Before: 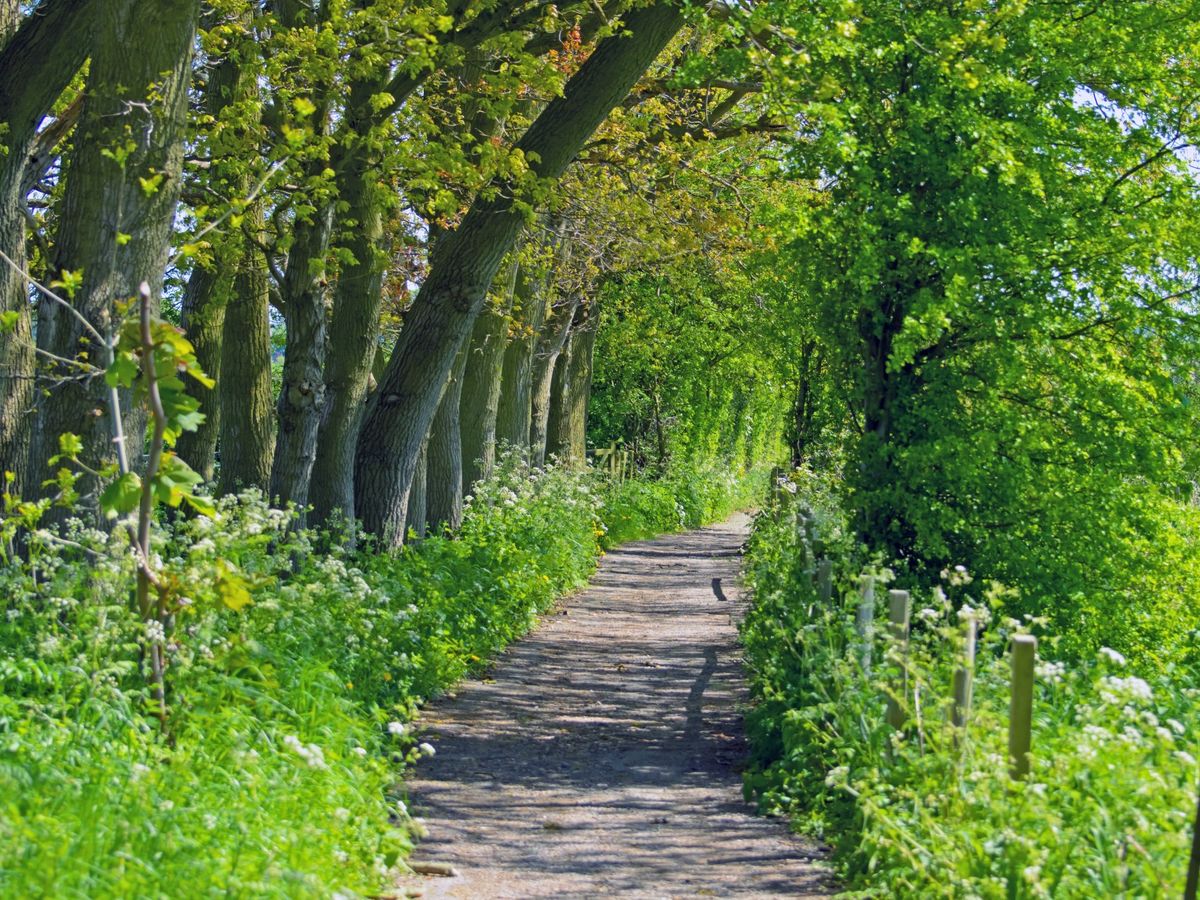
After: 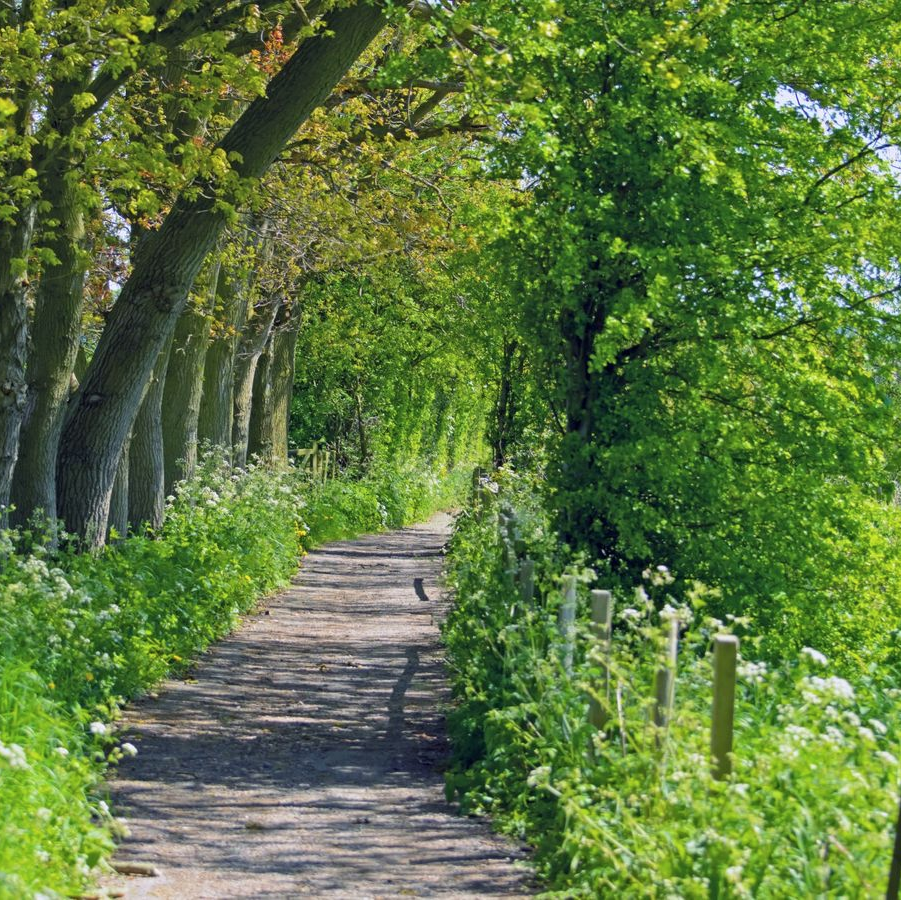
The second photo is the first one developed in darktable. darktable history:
exposure: compensate highlight preservation false
contrast brightness saturation: saturation -0.052
crop and rotate: left 24.867%
